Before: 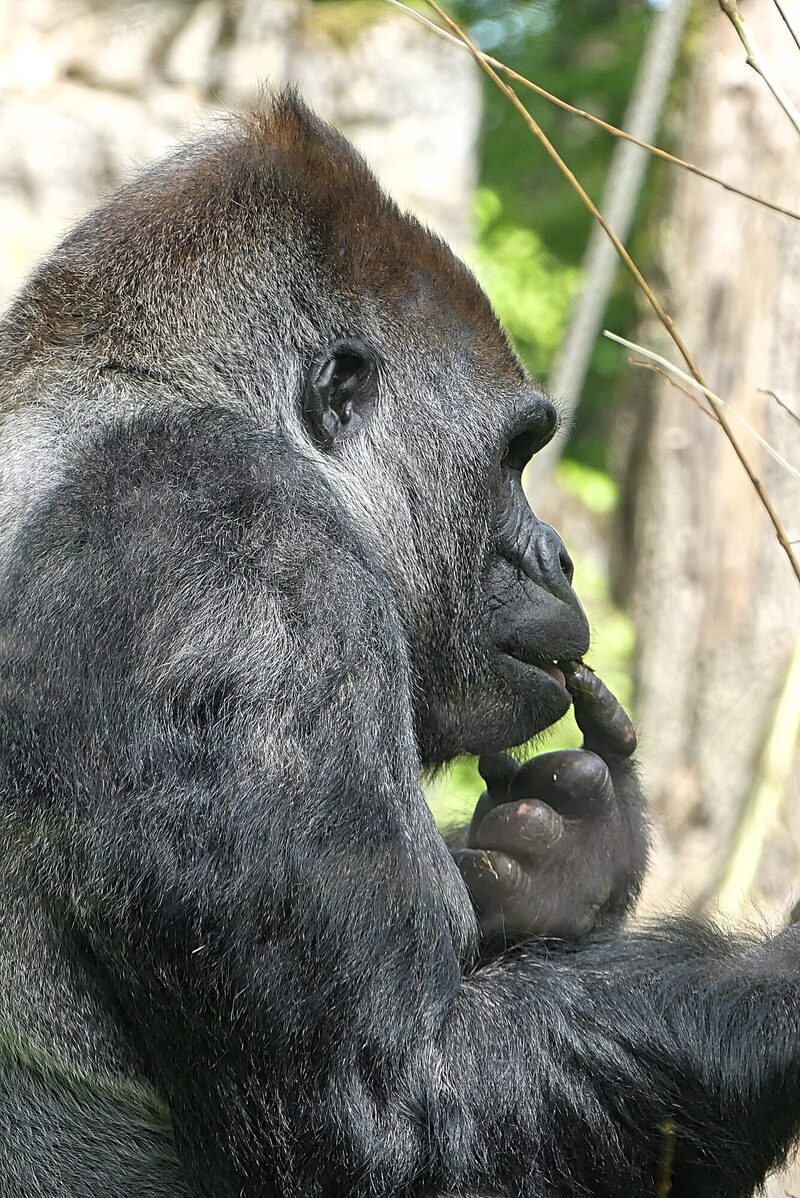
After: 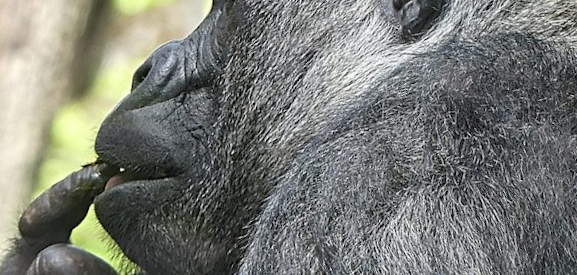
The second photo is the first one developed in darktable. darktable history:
crop and rotate: angle 16.12°, top 30.835%, bottom 35.653%
rotate and perspective: rotation -2.12°, lens shift (vertical) 0.009, lens shift (horizontal) -0.008, automatic cropping original format, crop left 0.036, crop right 0.964, crop top 0.05, crop bottom 0.959
